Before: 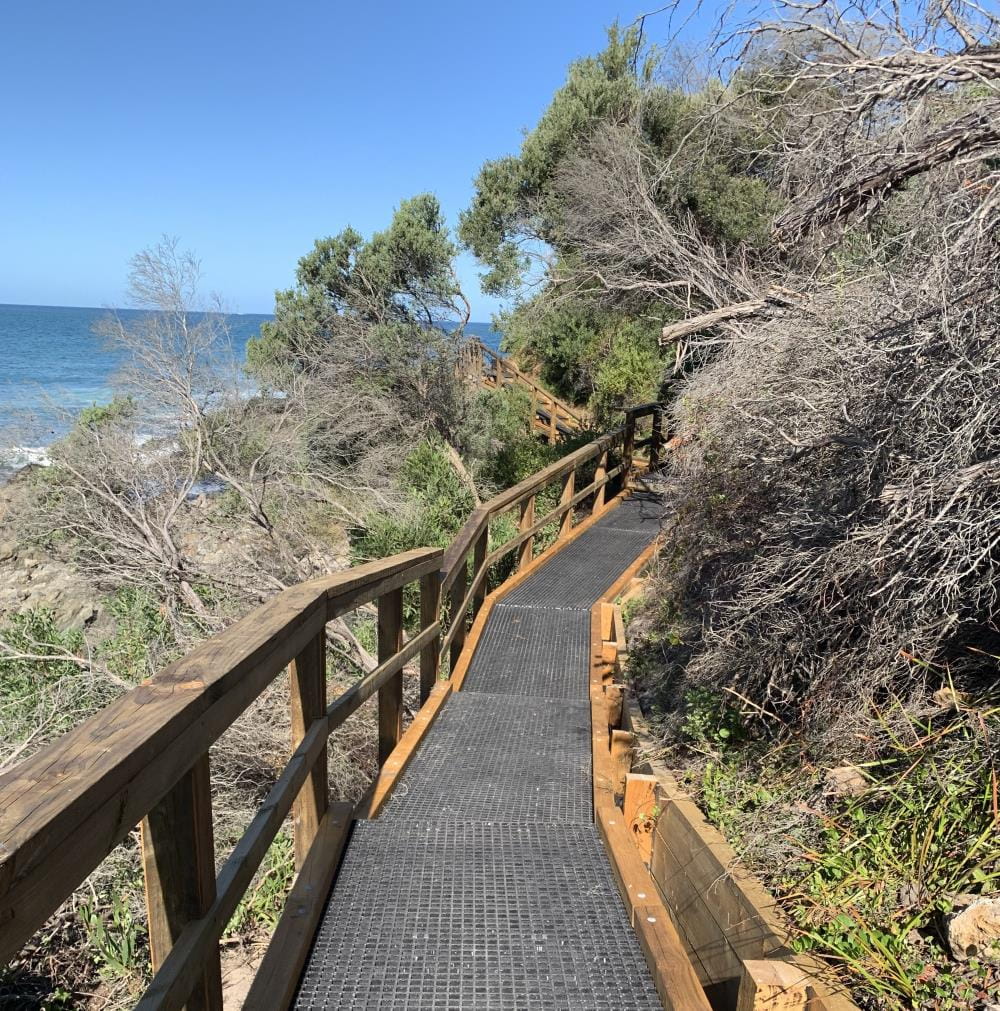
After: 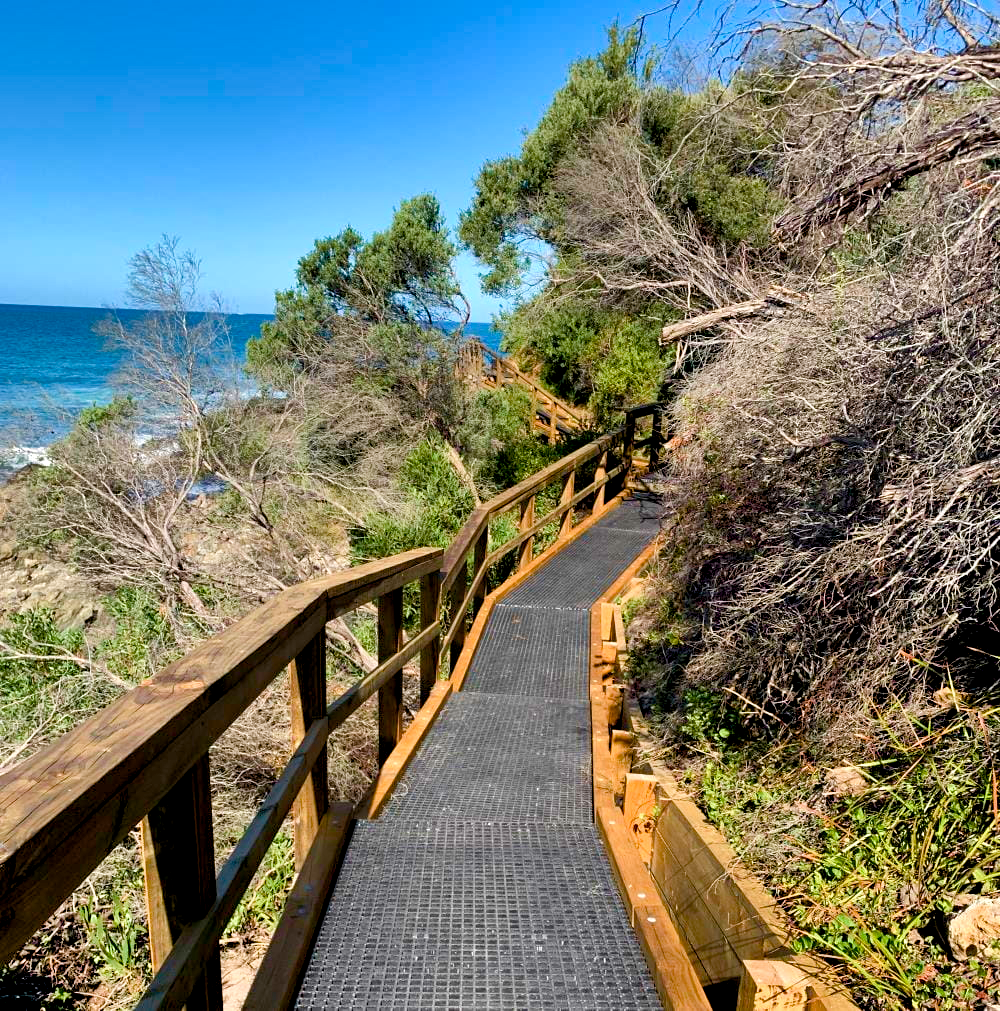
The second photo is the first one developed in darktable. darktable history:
color balance rgb: shadows lift › luminance -9.41%, highlights gain › luminance 17.6%, global offset › luminance -1.45%, perceptual saturation grading › highlights -17.77%, perceptual saturation grading › mid-tones 33.1%, perceptual saturation grading › shadows 50.52%, global vibrance 24.22%
velvia: on, module defaults
shadows and highlights: white point adjustment 0.1, highlights -70, soften with gaussian
